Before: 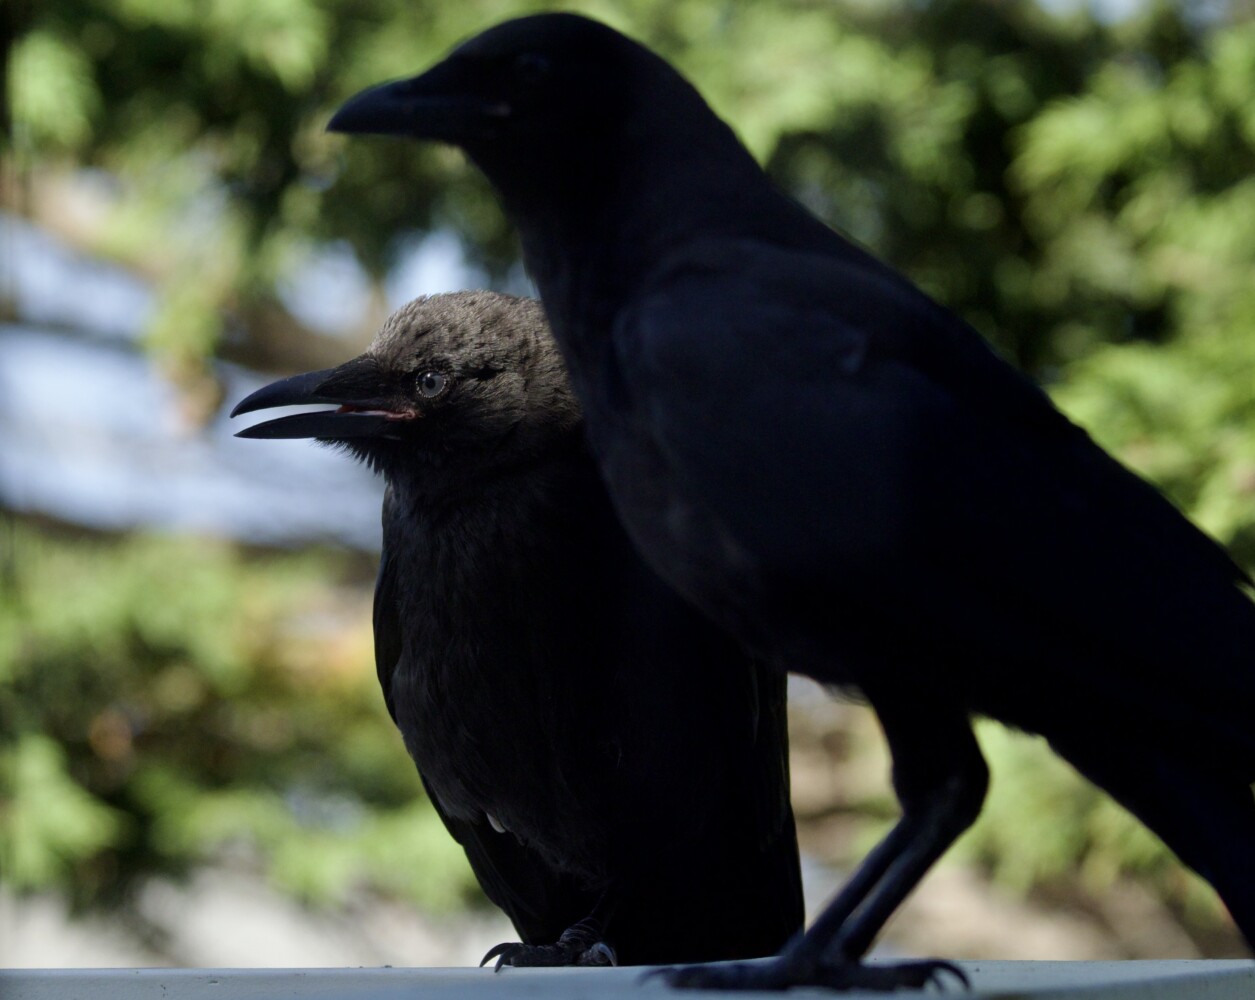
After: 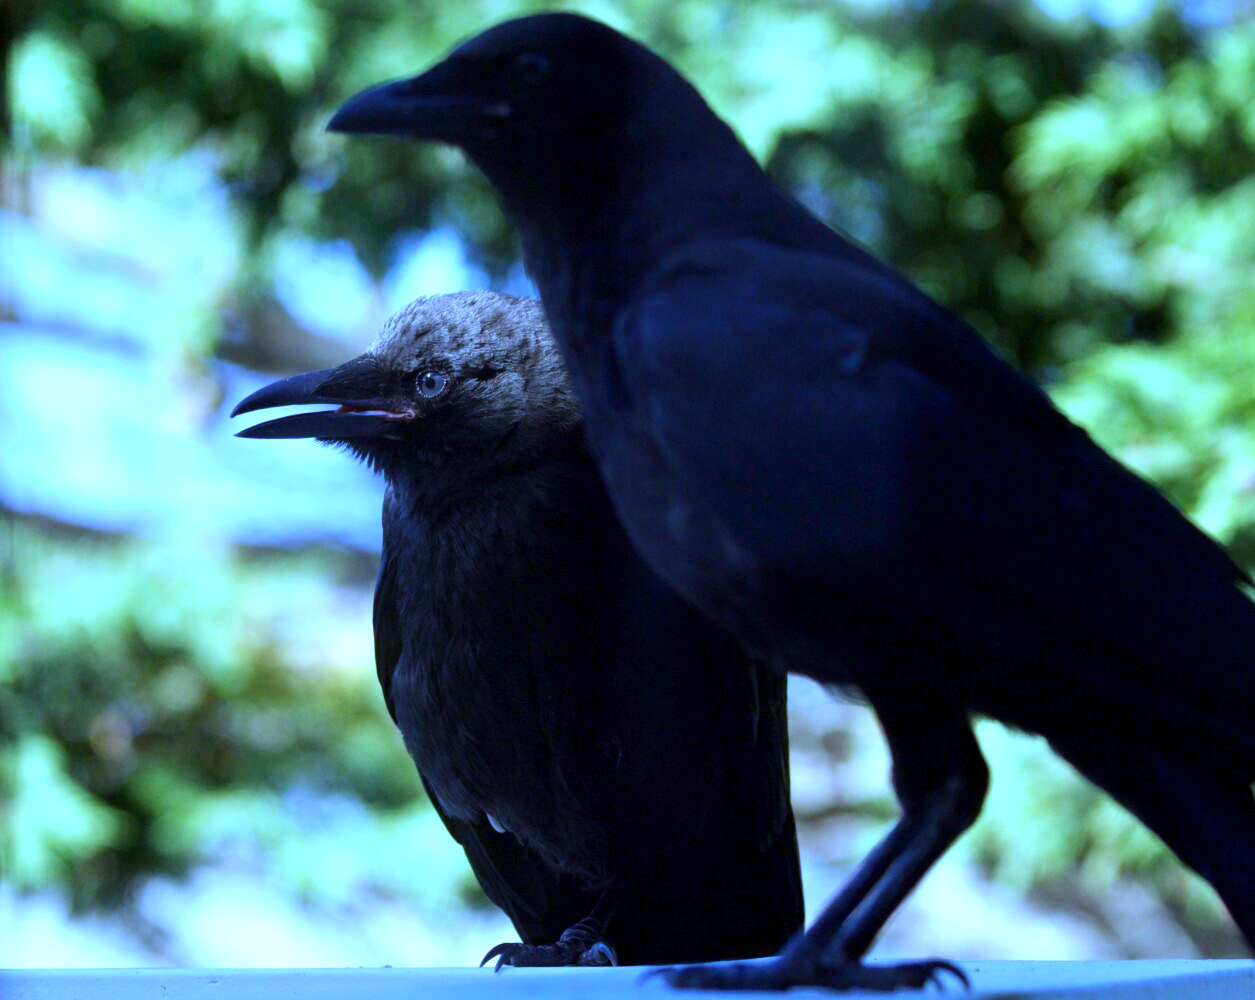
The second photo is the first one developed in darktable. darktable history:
exposure: exposure 1 EV, compensate highlight preservation false
white balance: red 0.766, blue 1.537
shadows and highlights: radius 93.07, shadows -14.46, white point adjustment 0.23, highlights 31.48, compress 48.23%, highlights color adjustment 52.79%, soften with gaussian
